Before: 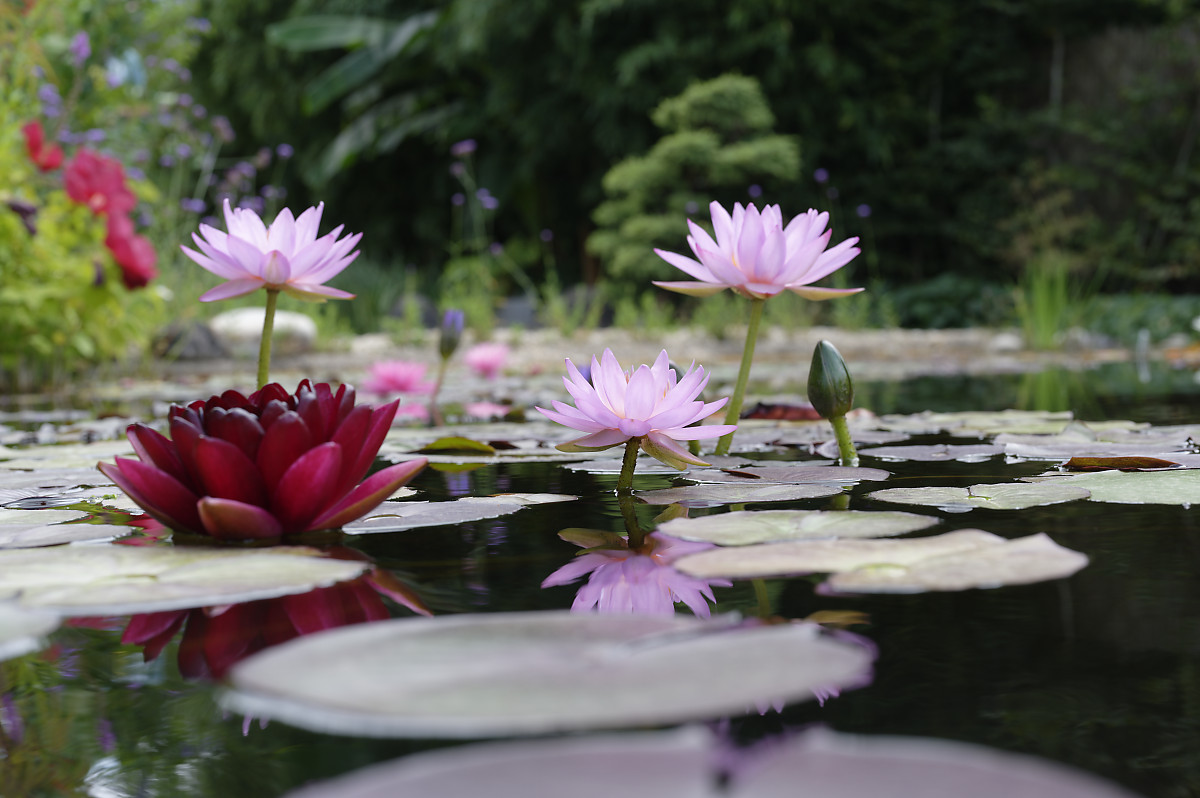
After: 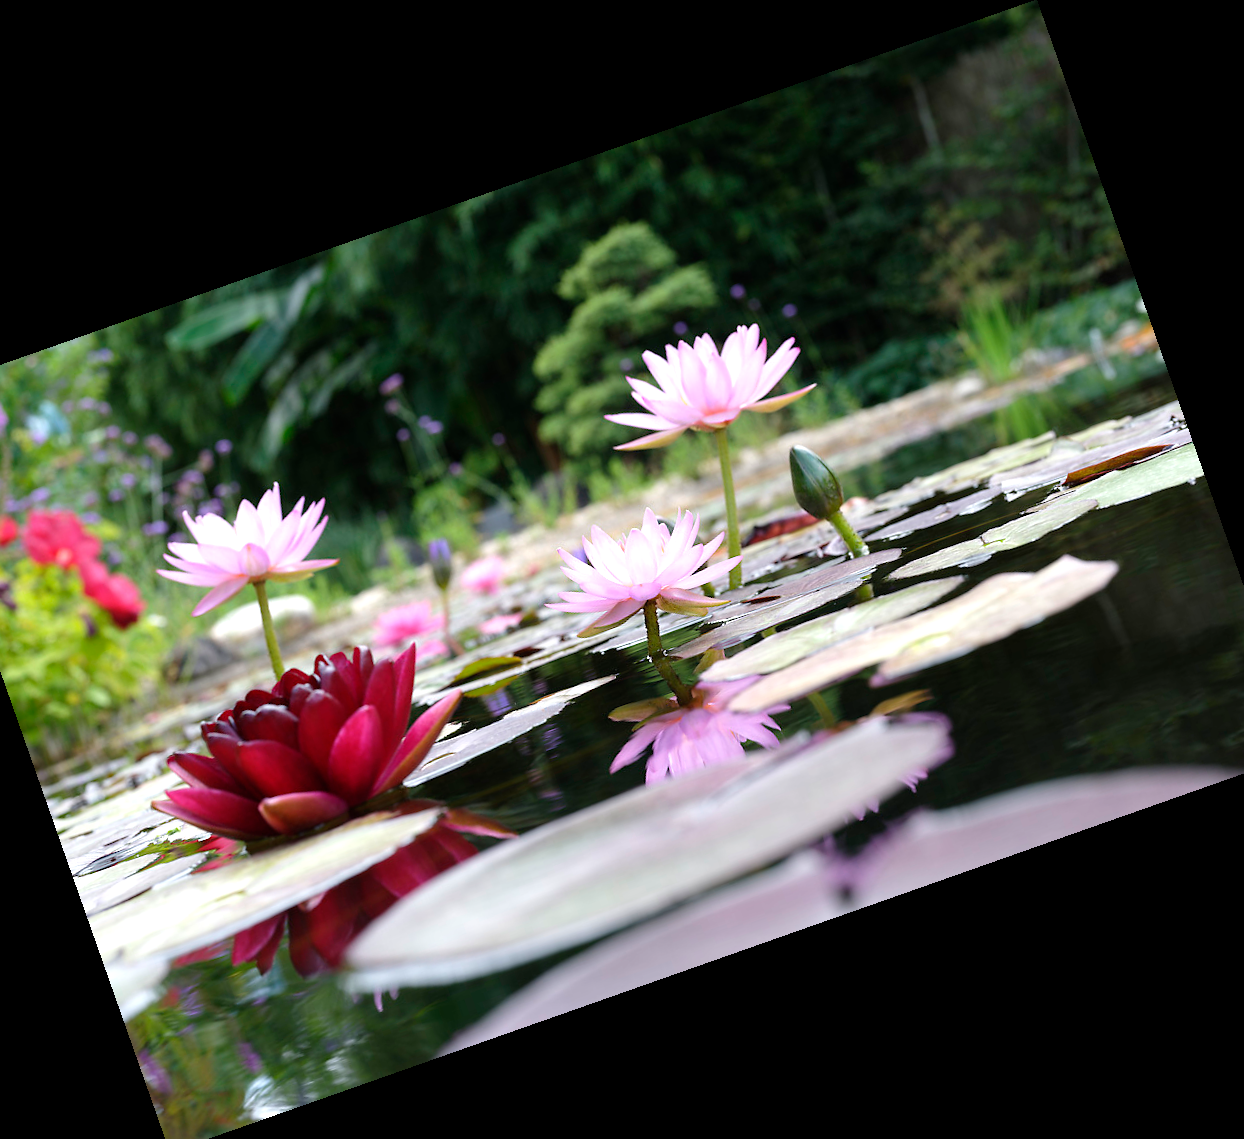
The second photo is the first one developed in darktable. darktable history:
exposure: exposure 0.669 EV, compensate highlight preservation false
crop and rotate: angle 19.43°, left 6.812%, right 4.125%, bottom 1.087%
